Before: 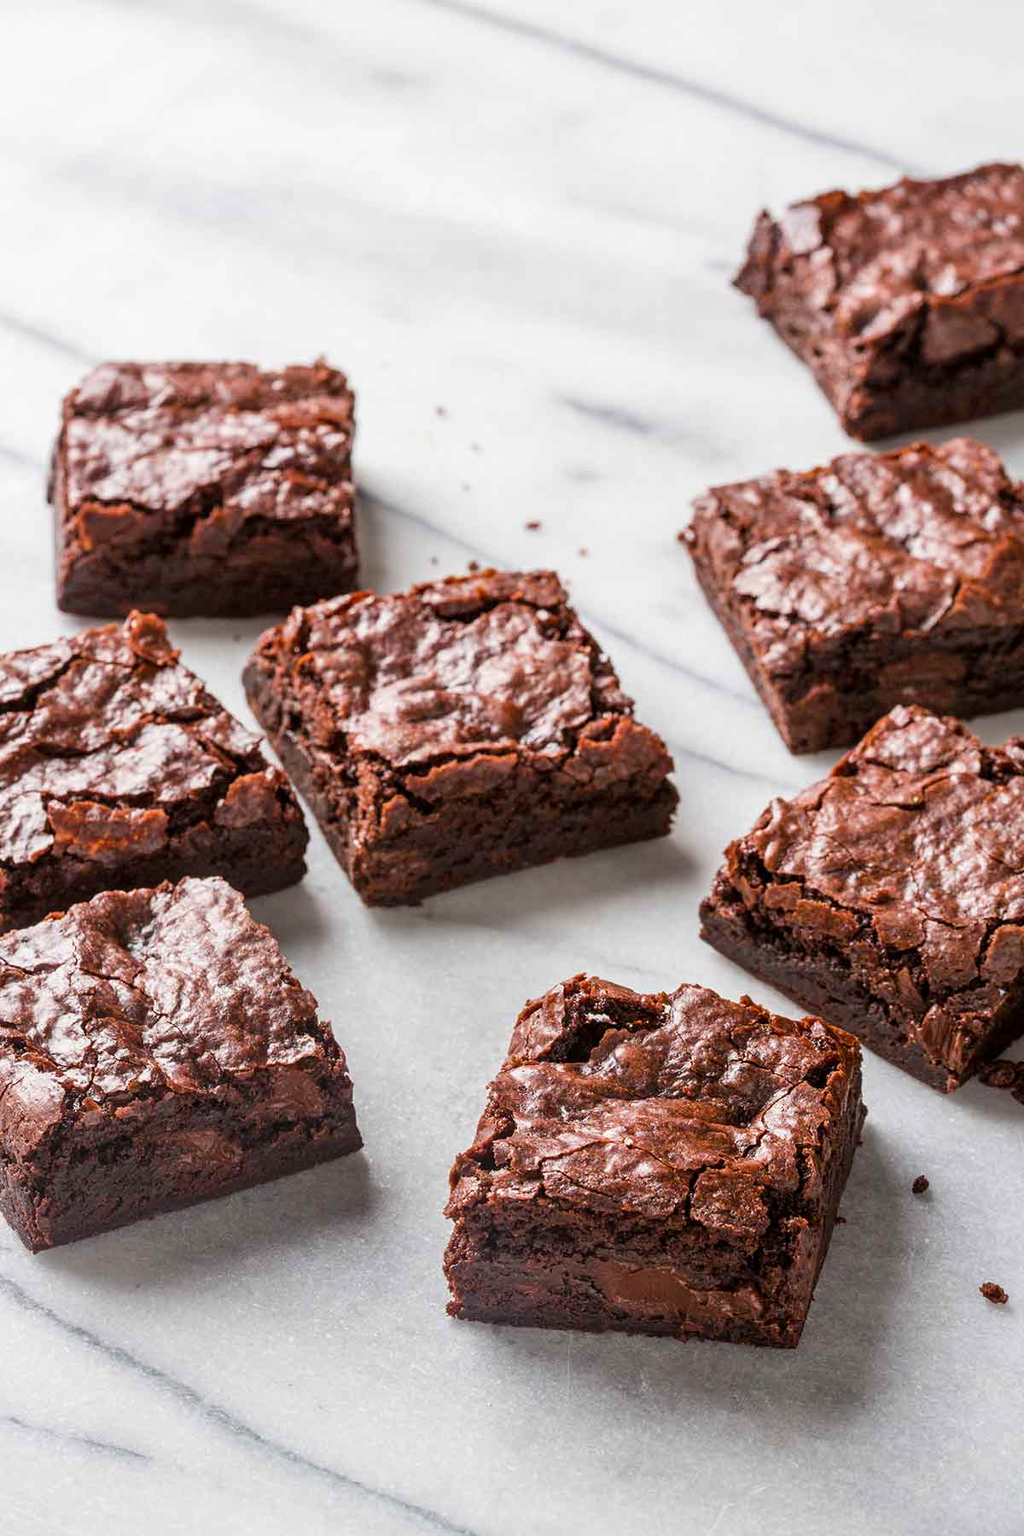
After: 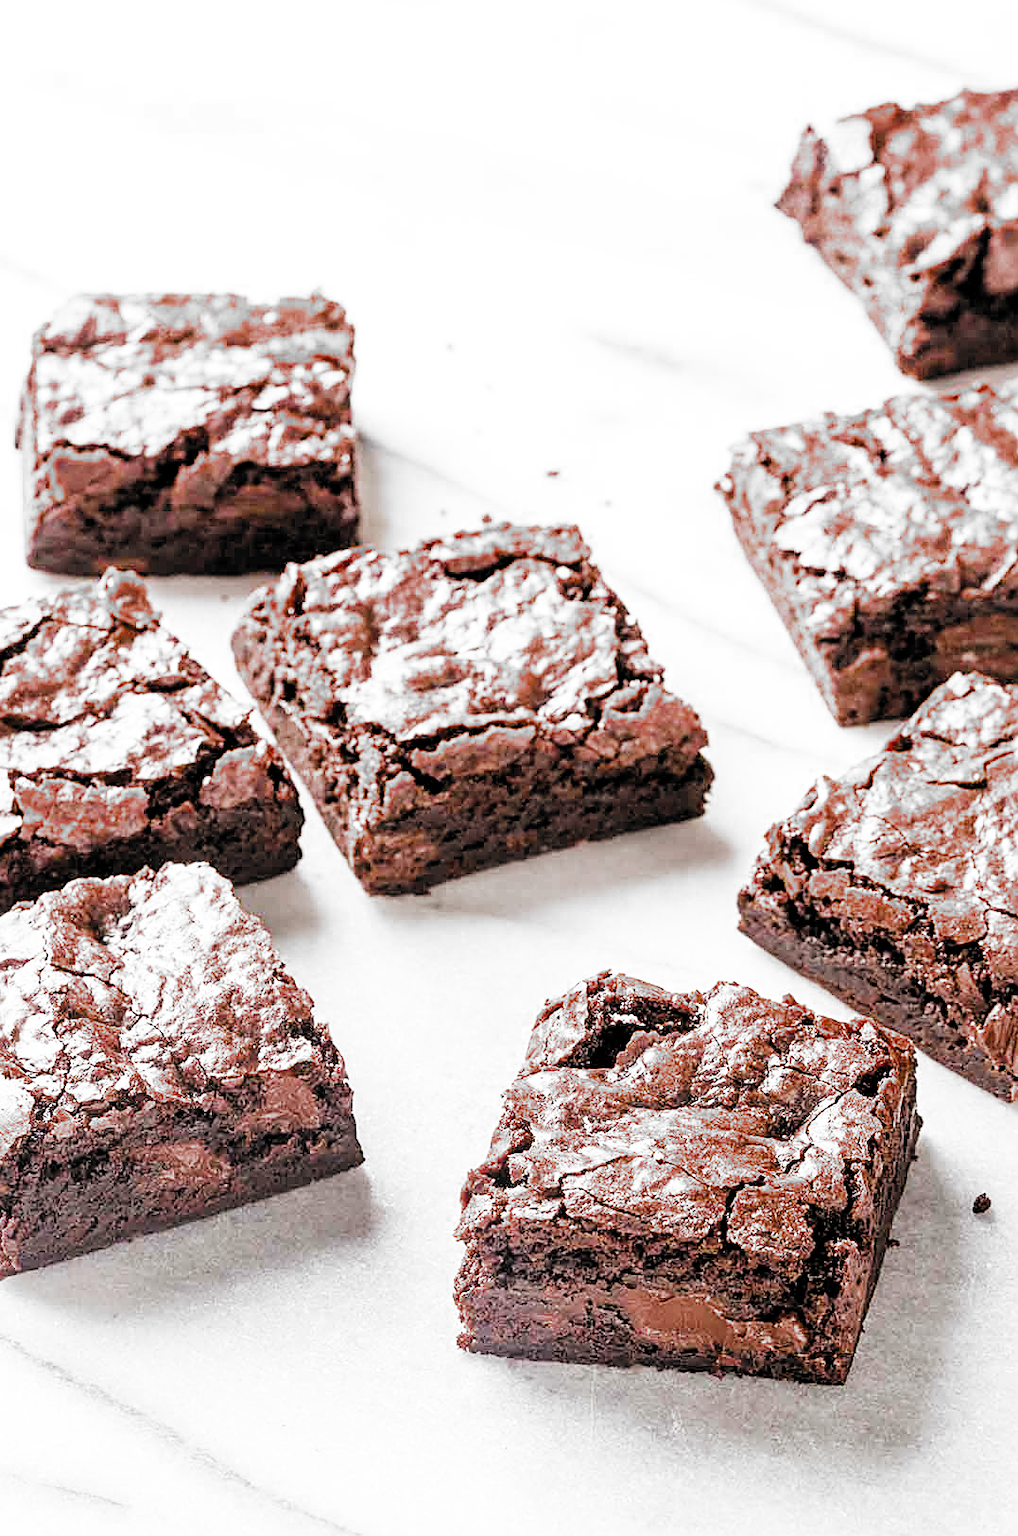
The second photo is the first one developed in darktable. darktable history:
filmic rgb: black relative exposure -5.06 EV, white relative exposure 3.95 EV, threshold 2.97 EV, hardness 2.87, contrast 1.197, highlights saturation mix -29.05%, add noise in highlights 0.002, color science v3 (2019), use custom middle-gray values true, contrast in highlights soft, enable highlight reconstruction true
exposure: black level correction 0.001, exposure 1.73 EV, compensate exposure bias true, compensate highlight preservation false
sharpen: on, module defaults
crop: left 3.382%, top 6.413%, right 6.815%, bottom 3.264%
